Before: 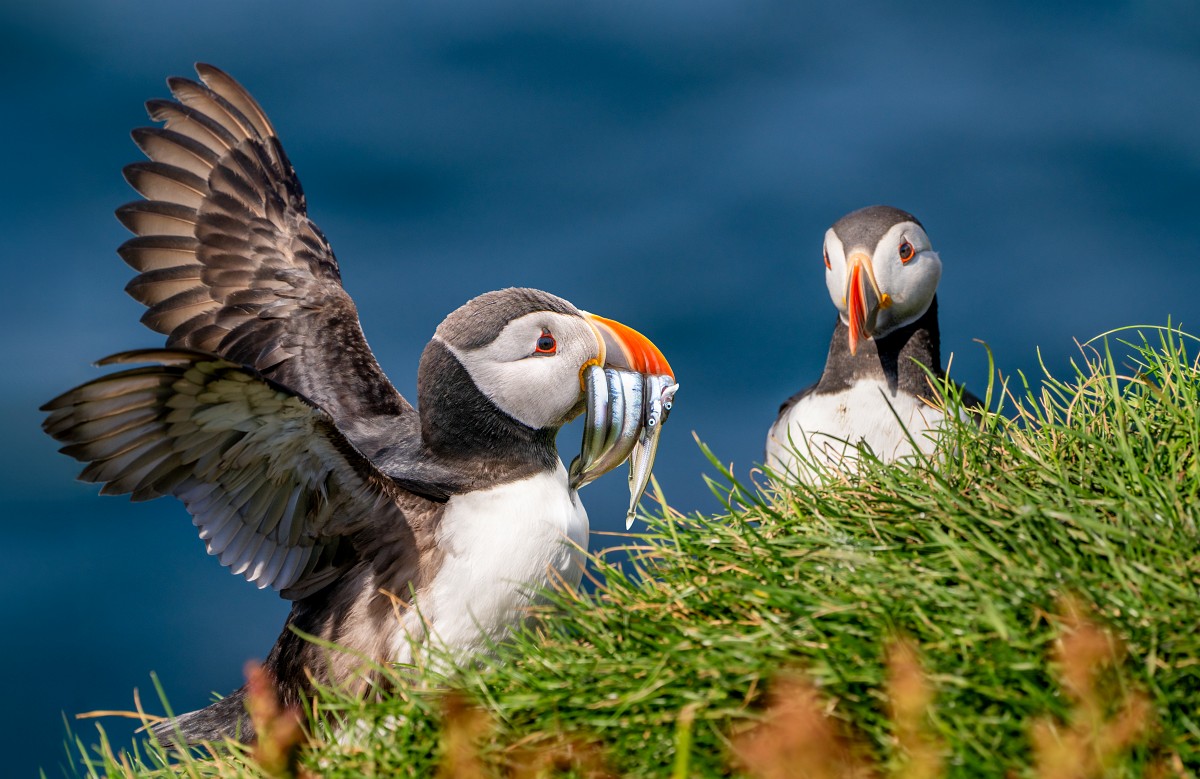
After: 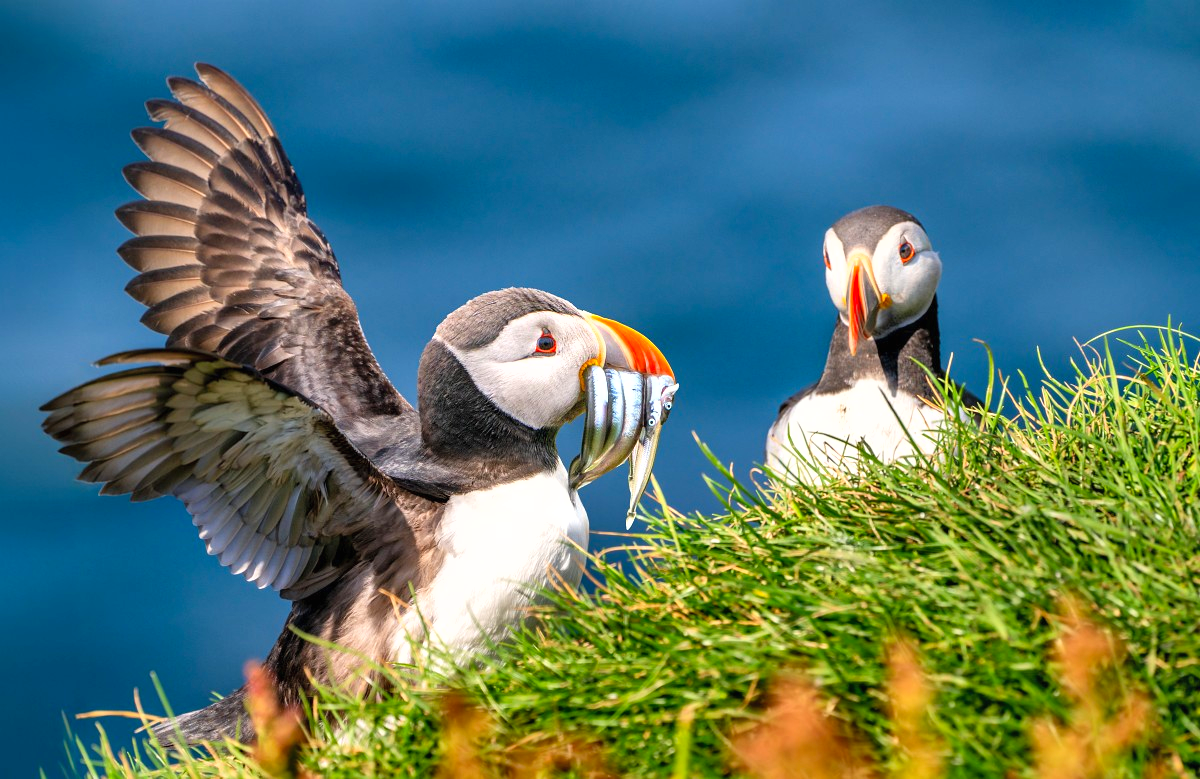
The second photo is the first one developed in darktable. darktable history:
contrast brightness saturation: contrast 0.072, brightness 0.082, saturation 0.176
exposure: black level correction 0, exposure 0.5 EV, compensate exposure bias true, compensate highlight preservation false
shadows and highlights: shadows 18.59, highlights -83.56, soften with gaussian
